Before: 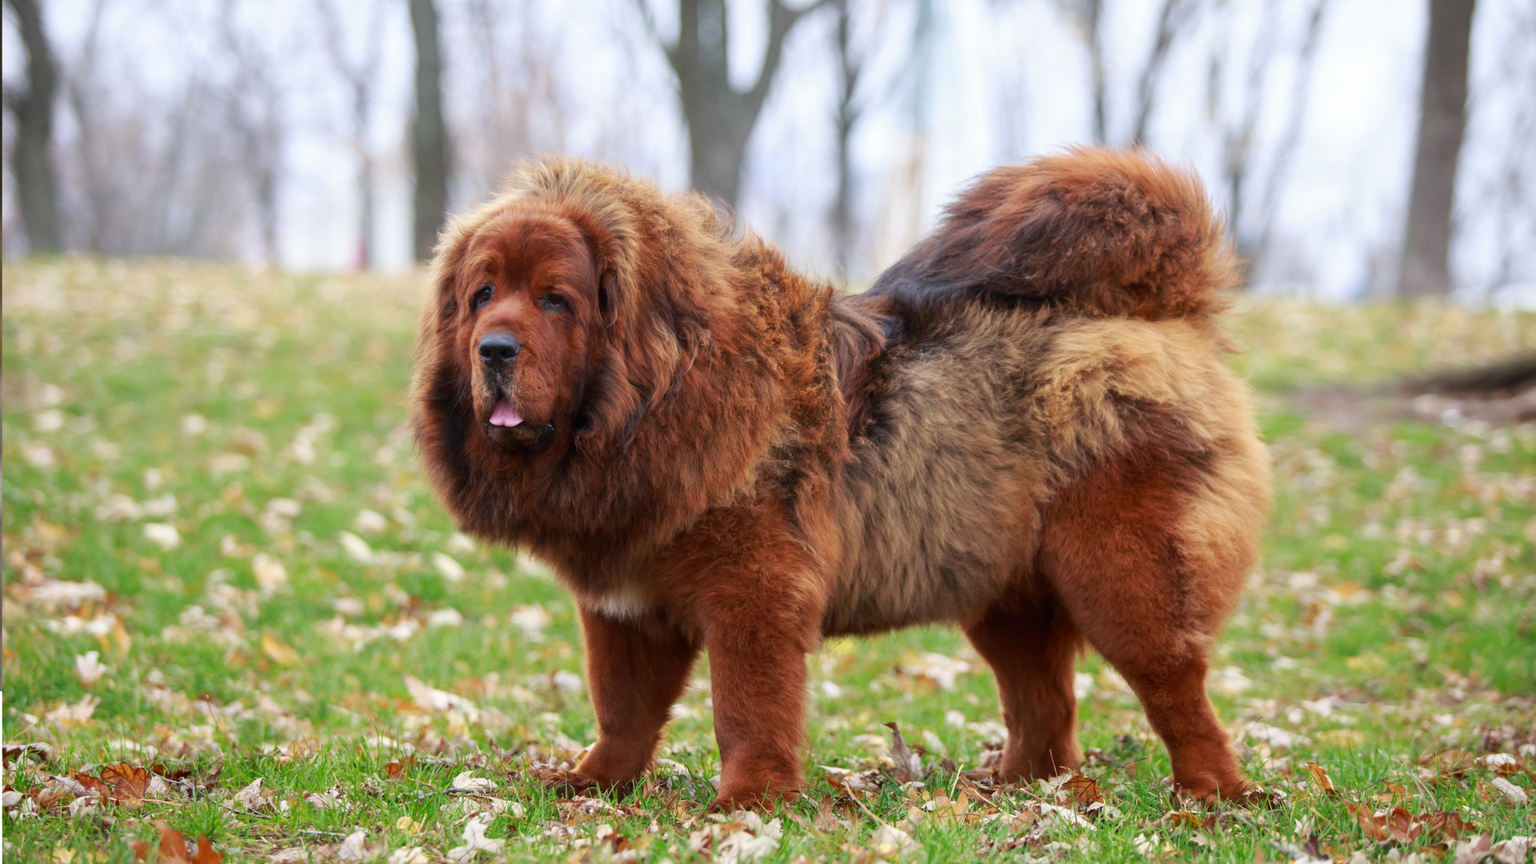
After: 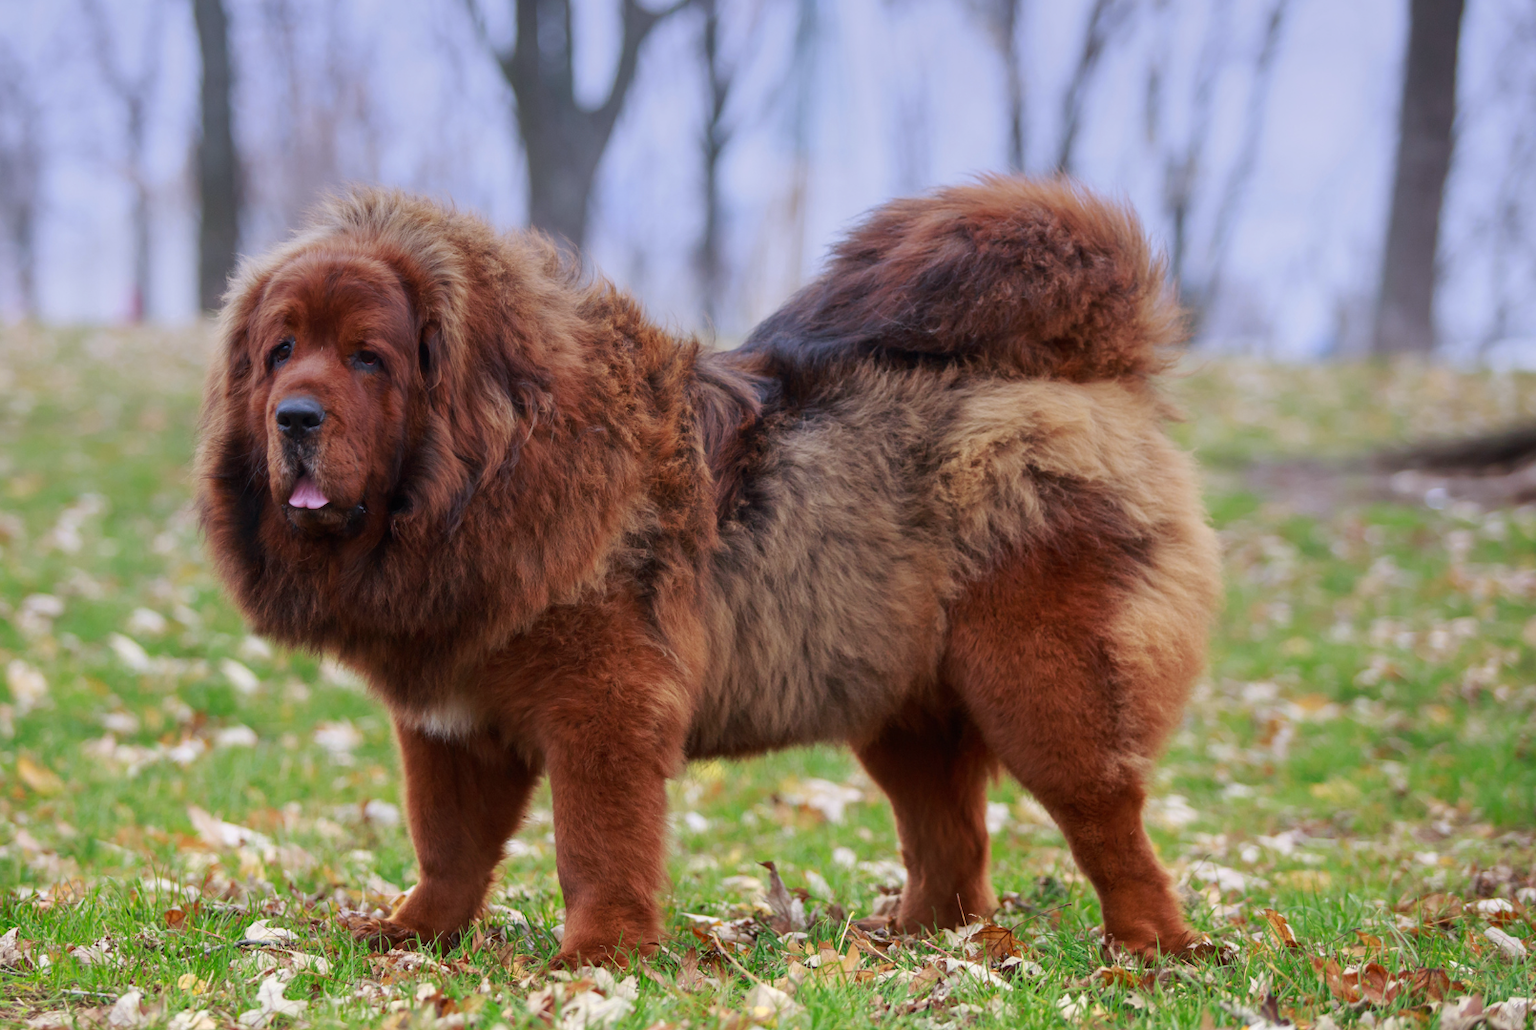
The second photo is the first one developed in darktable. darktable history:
graduated density: hue 238.83°, saturation 50%
crop: left 16.145%
